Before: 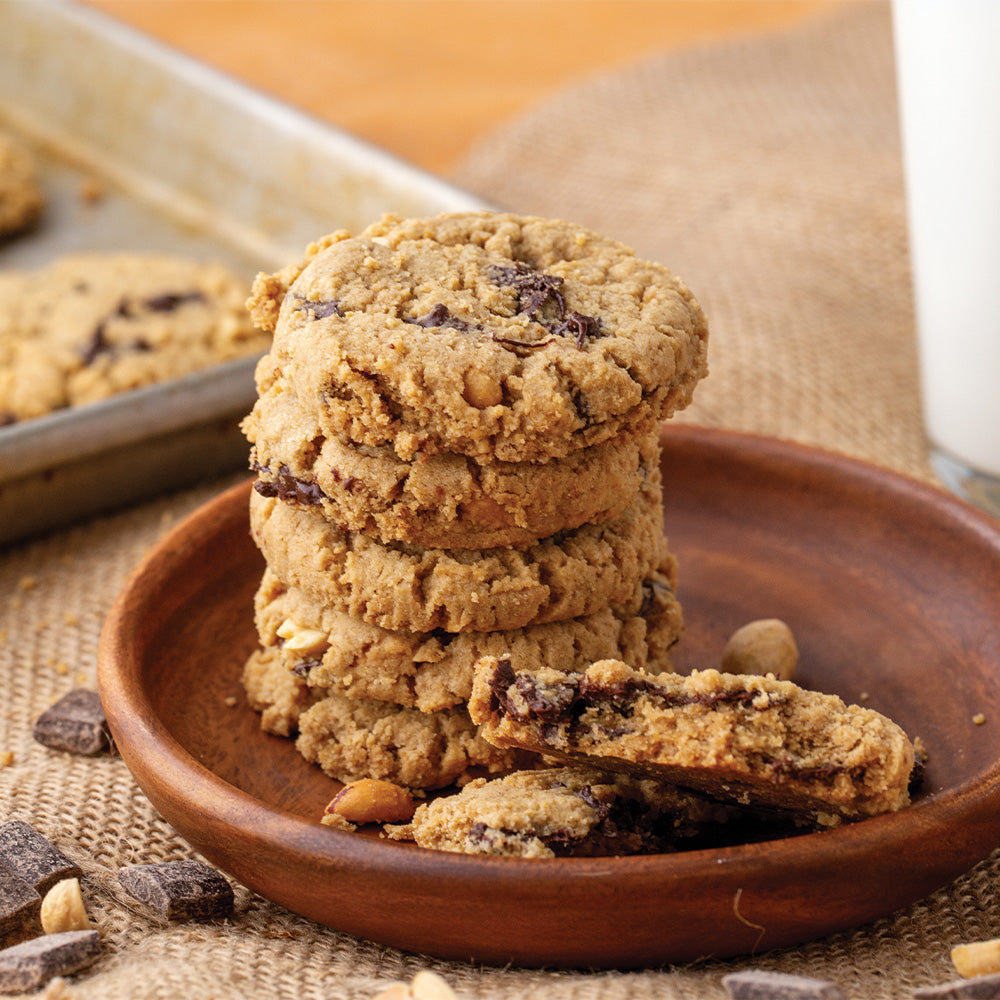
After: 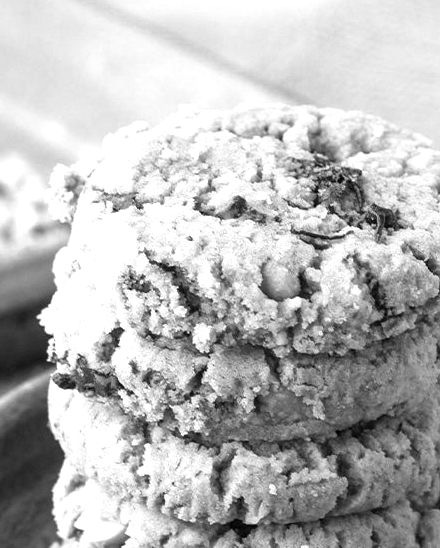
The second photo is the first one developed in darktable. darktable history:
color zones: curves: ch0 [(0.018, 0.548) (0.224, 0.64) (0.425, 0.447) (0.675, 0.575) (0.732, 0.579)]; ch1 [(0.066, 0.487) (0.25, 0.5) (0.404, 0.43) (0.75, 0.421) (0.956, 0.421)]; ch2 [(0.044, 0.561) (0.215, 0.465) (0.399, 0.544) (0.465, 0.548) (0.614, 0.447) (0.724, 0.43) (0.882, 0.623) (0.956, 0.632)]
crop: left 20.248%, top 10.86%, right 35.675%, bottom 34.321%
monochrome: a 32, b 64, size 2.3
color contrast: green-magenta contrast 1.2, blue-yellow contrast 1.2
velvia: on, module defaults
color balance: mode lift, gamma, gain (sRGB)
